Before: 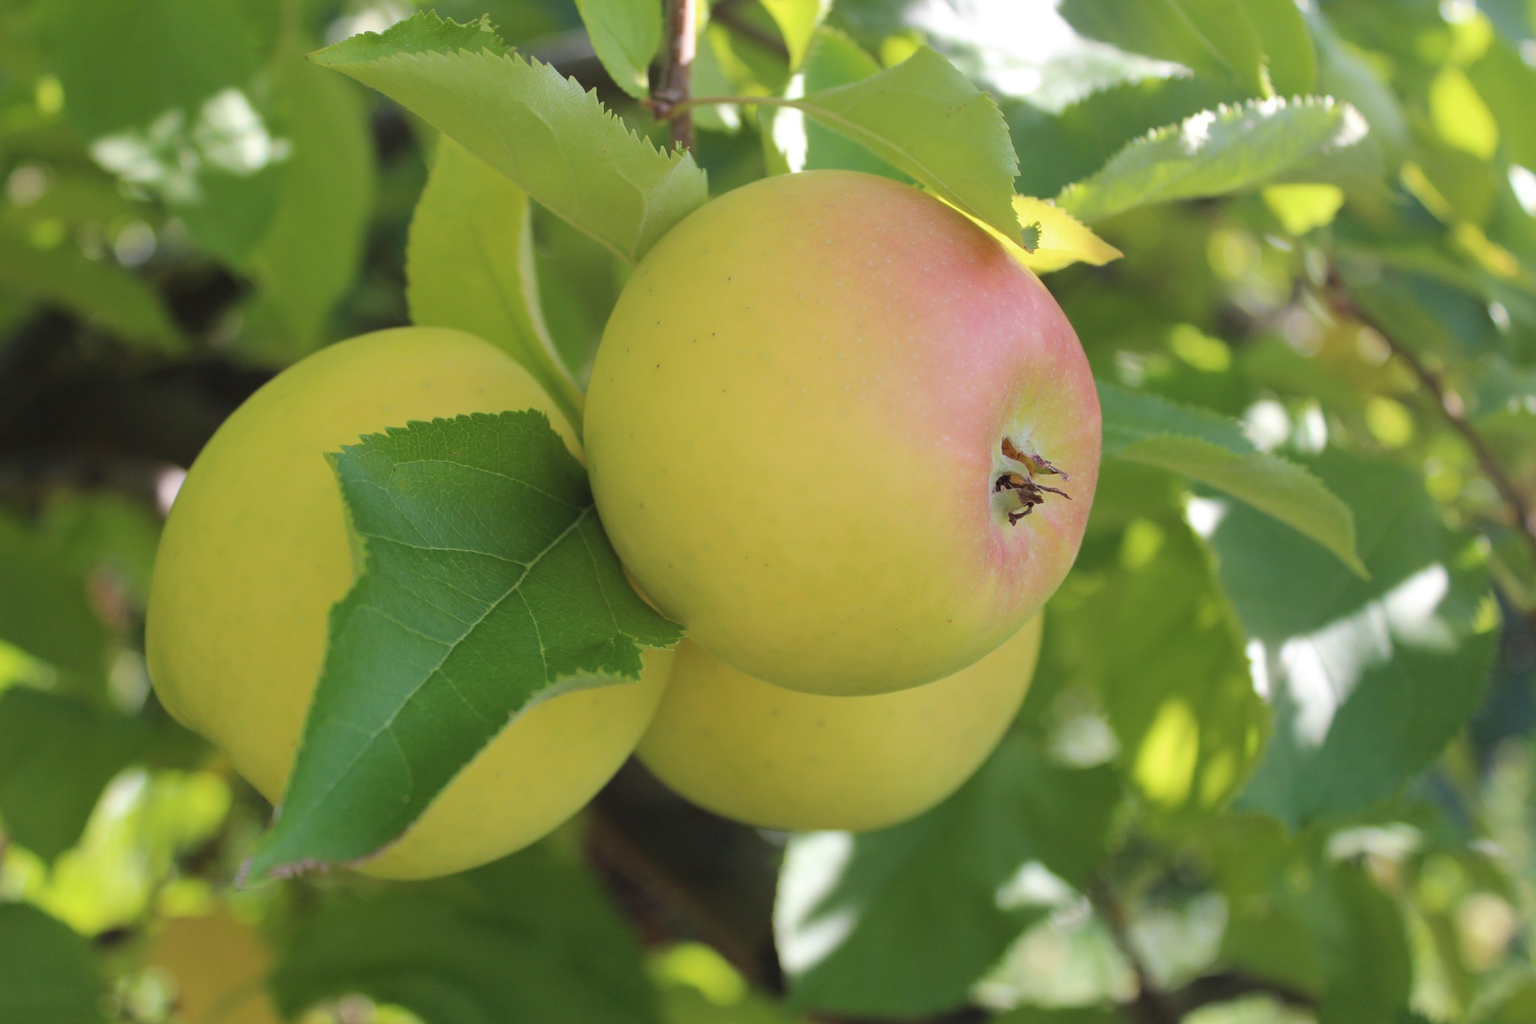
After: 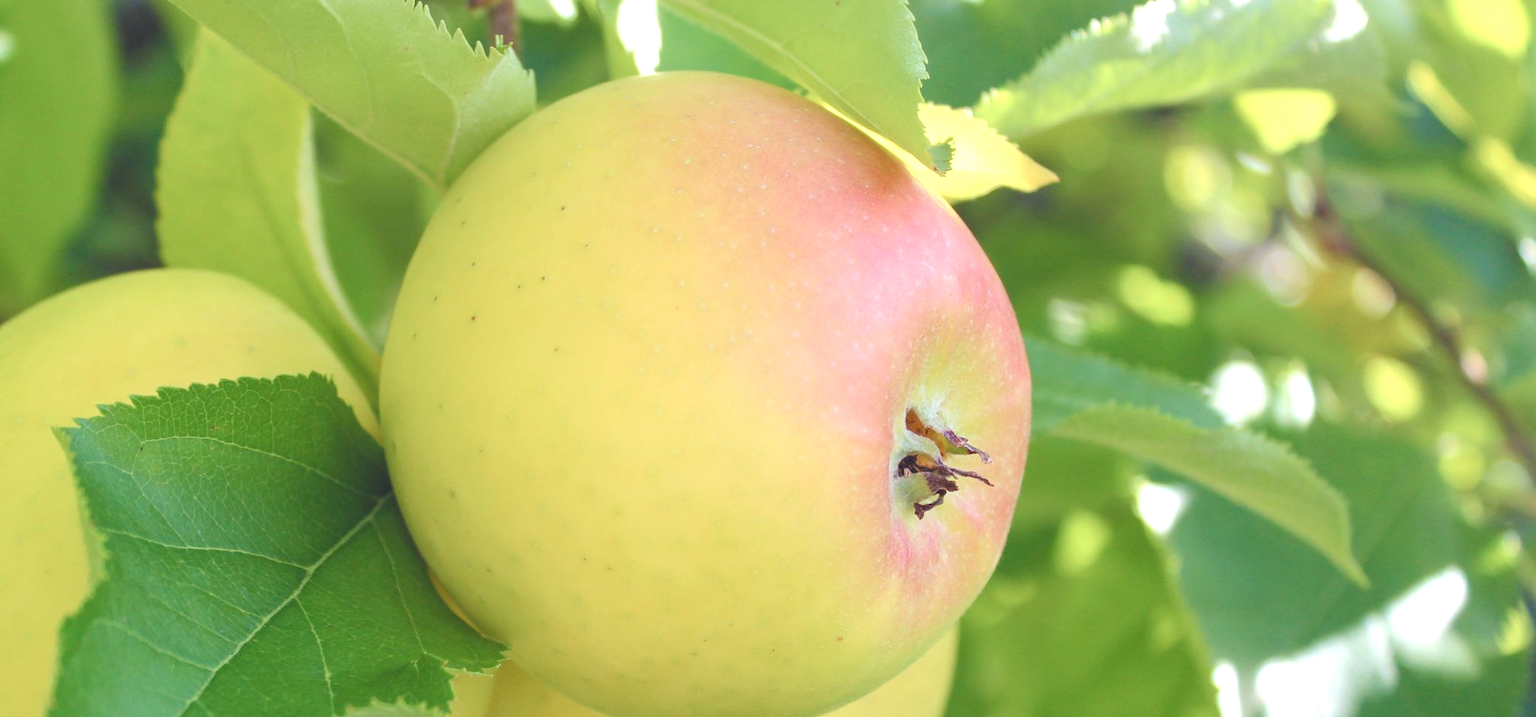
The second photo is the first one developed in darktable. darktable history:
color balance rgb: shadows lift › chroma 3%, shadows lift › hue 280.8°, power › hue 330°, highlights gain › chroma 3%, highlights gain › hue 75.6°, global offset › luminance 2%, perceptual saturation grading › global saturation 20%, perceptual saturation grading › highlights -25%, perceptual saturation grading › shadows 50%, global vibrance 20.33%
tone equalizer: on, module defaults
local contrast: highlights 100%, shadows 100%, detail 120%, midtone range 0.2
levels: levels [0.073, 0.497, 0.972]
crop: left 18.38%, top 11.092%, right 2.134%, bottom 33.217%
exposure: exposure 0.574 EV, compensate highlight preservation false
color calibration: illuminant as shot in camera, x 0.369, y 0.376, temperature 4328.46 K, gamut compression 3
